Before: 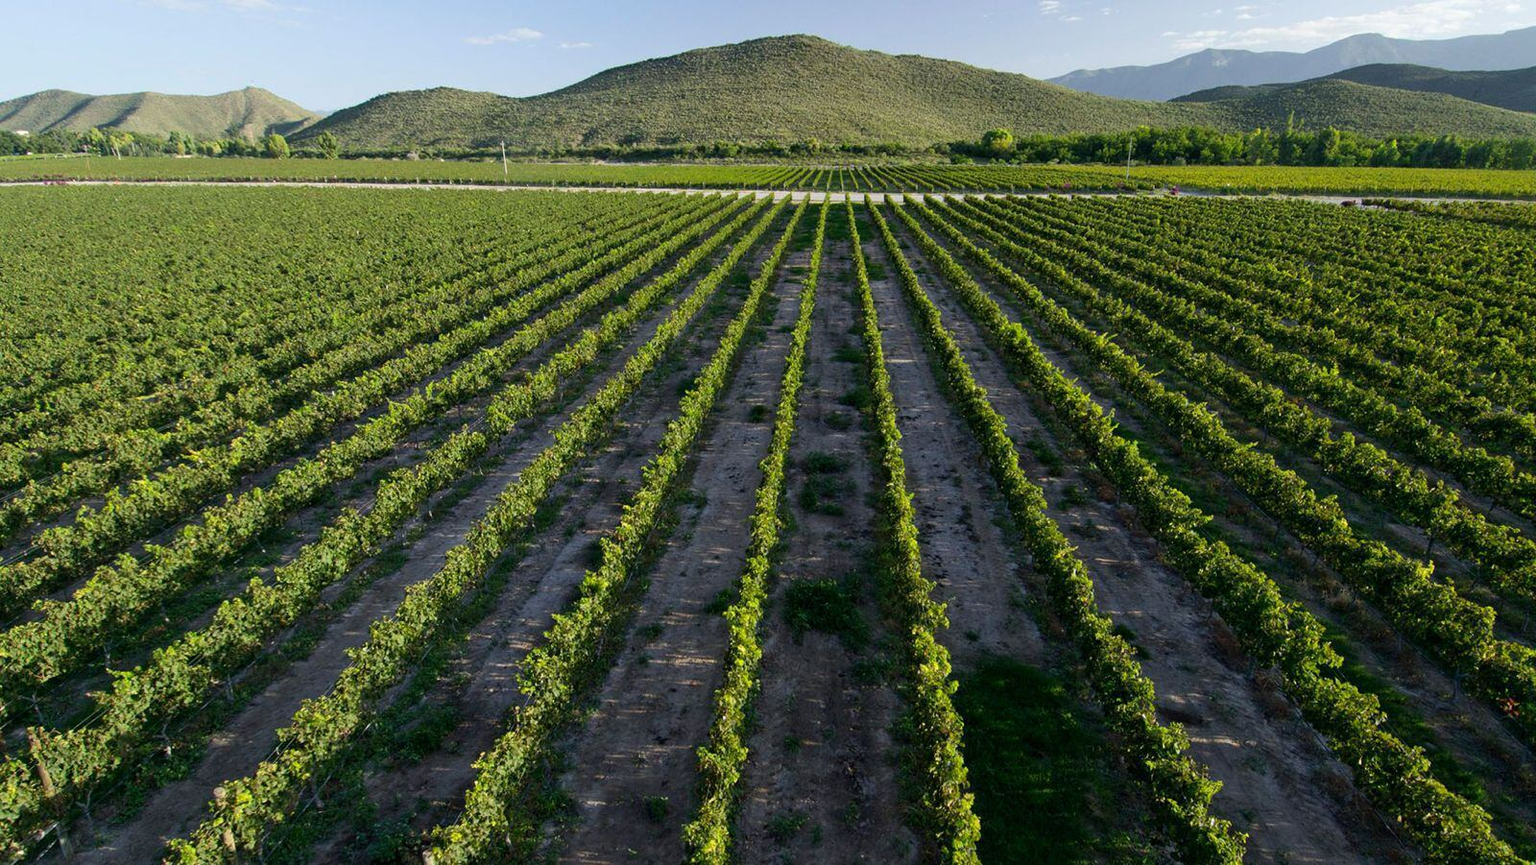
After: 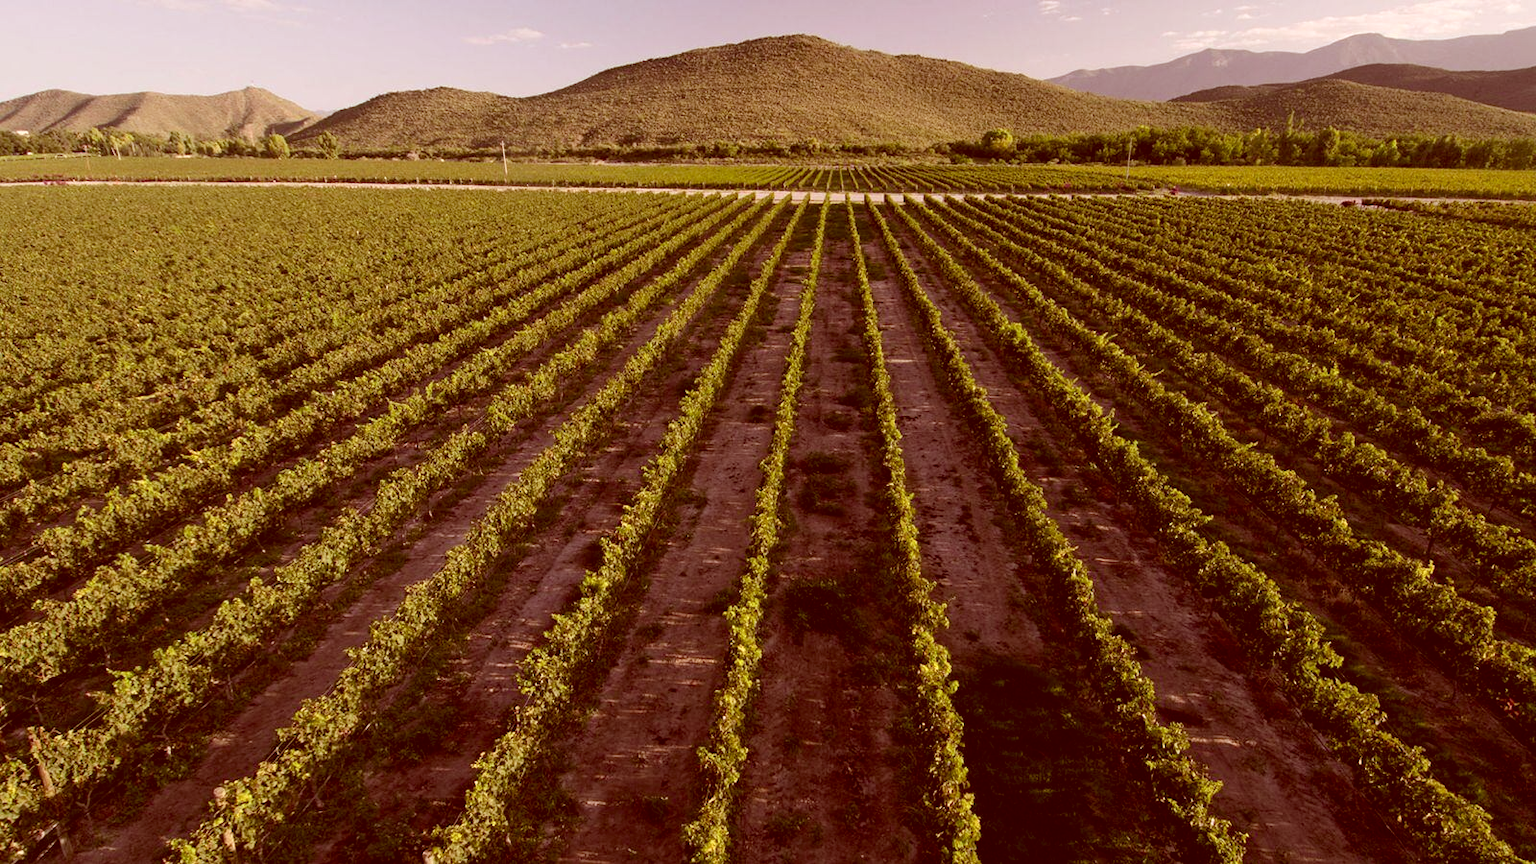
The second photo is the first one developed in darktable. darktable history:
white balance: emerald 1
color correction: highlights a* 9.03, highlights b* 8.71, shadows a* 40, shadows b* 40, saturation 0.8
